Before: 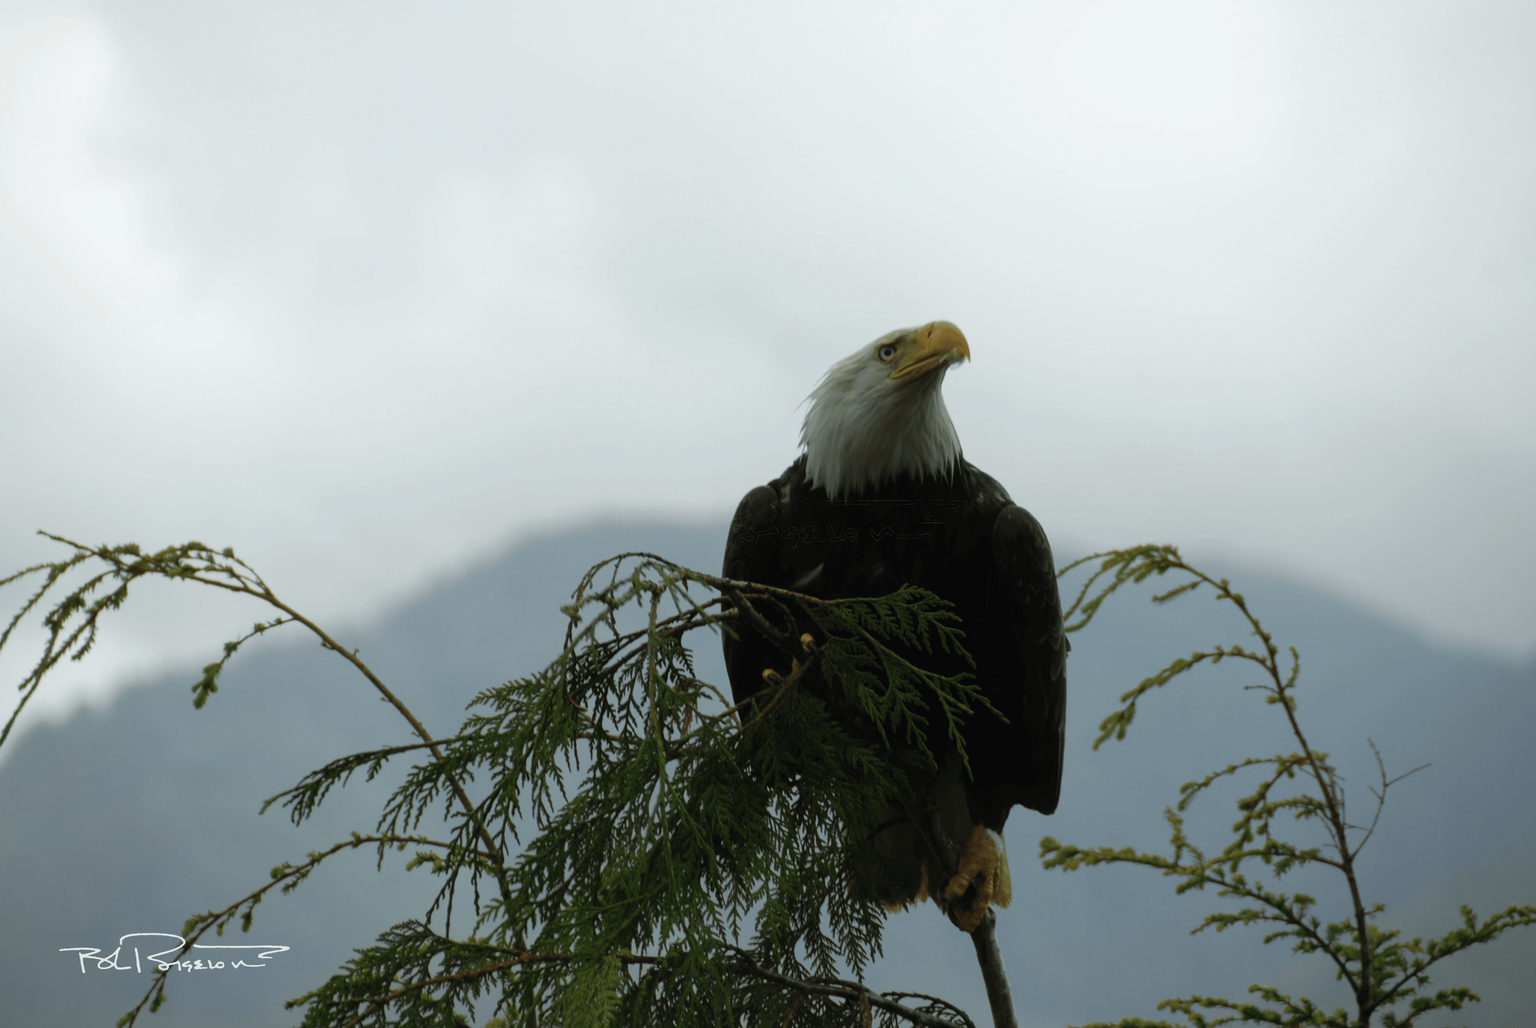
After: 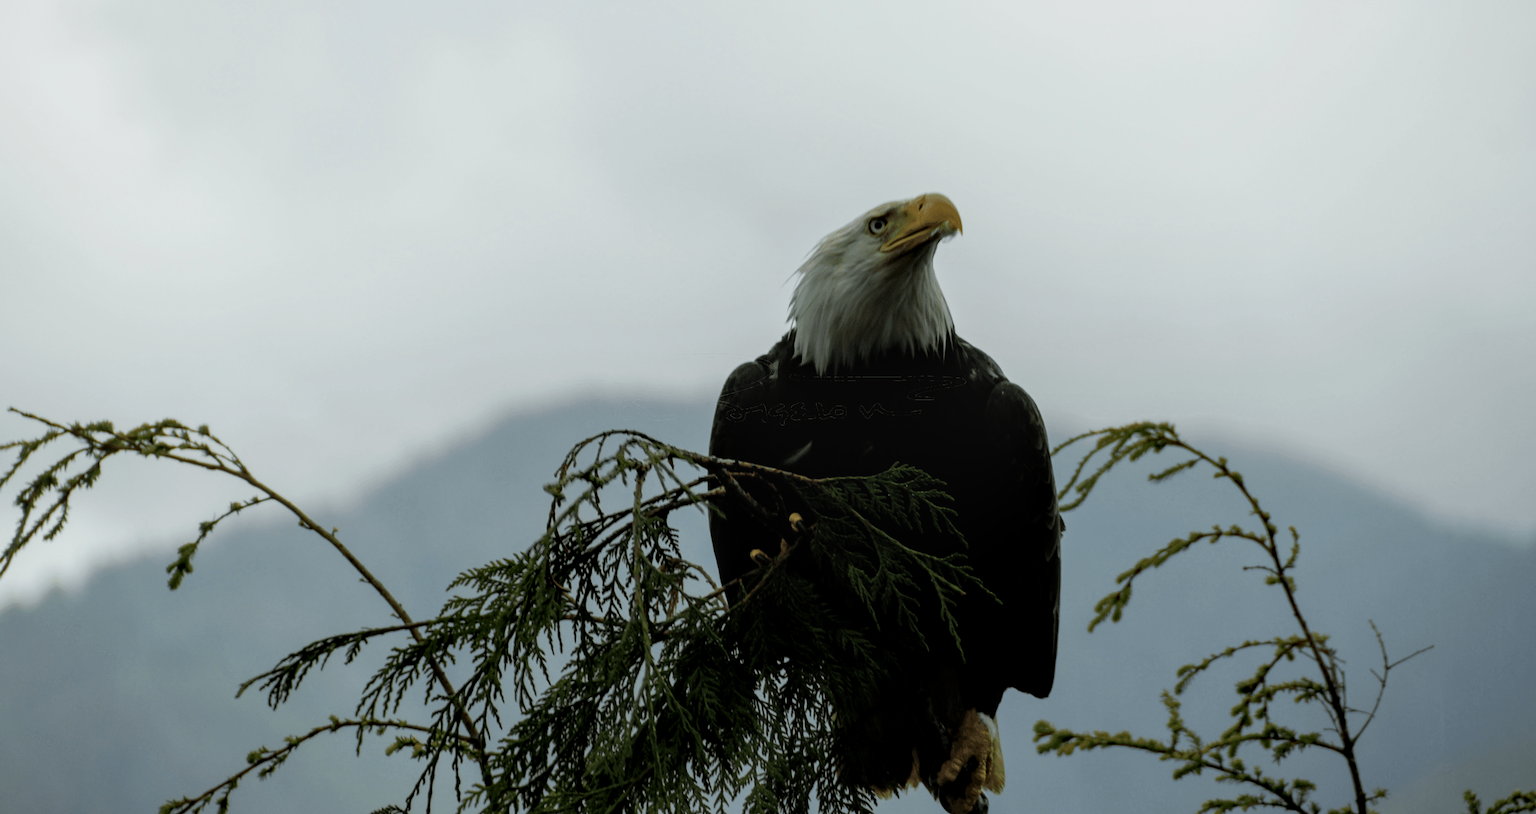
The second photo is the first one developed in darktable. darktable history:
local contrast: detail 130%
crop and rotate: left 1.924%, top 12.923%, right 0.272%, bottom 9.58%
filmic rgb: middle gray luminance 9.45%, black relative exposure -10.53 EV, white relative exposure 3.45 EV, target black luminance 0%, hardness 6, latitude 59.5%, contrast 1.093, highlights saturation mix 5.76%, shadows ↔ highlights balance 29.18%, color science v6 (2022)
